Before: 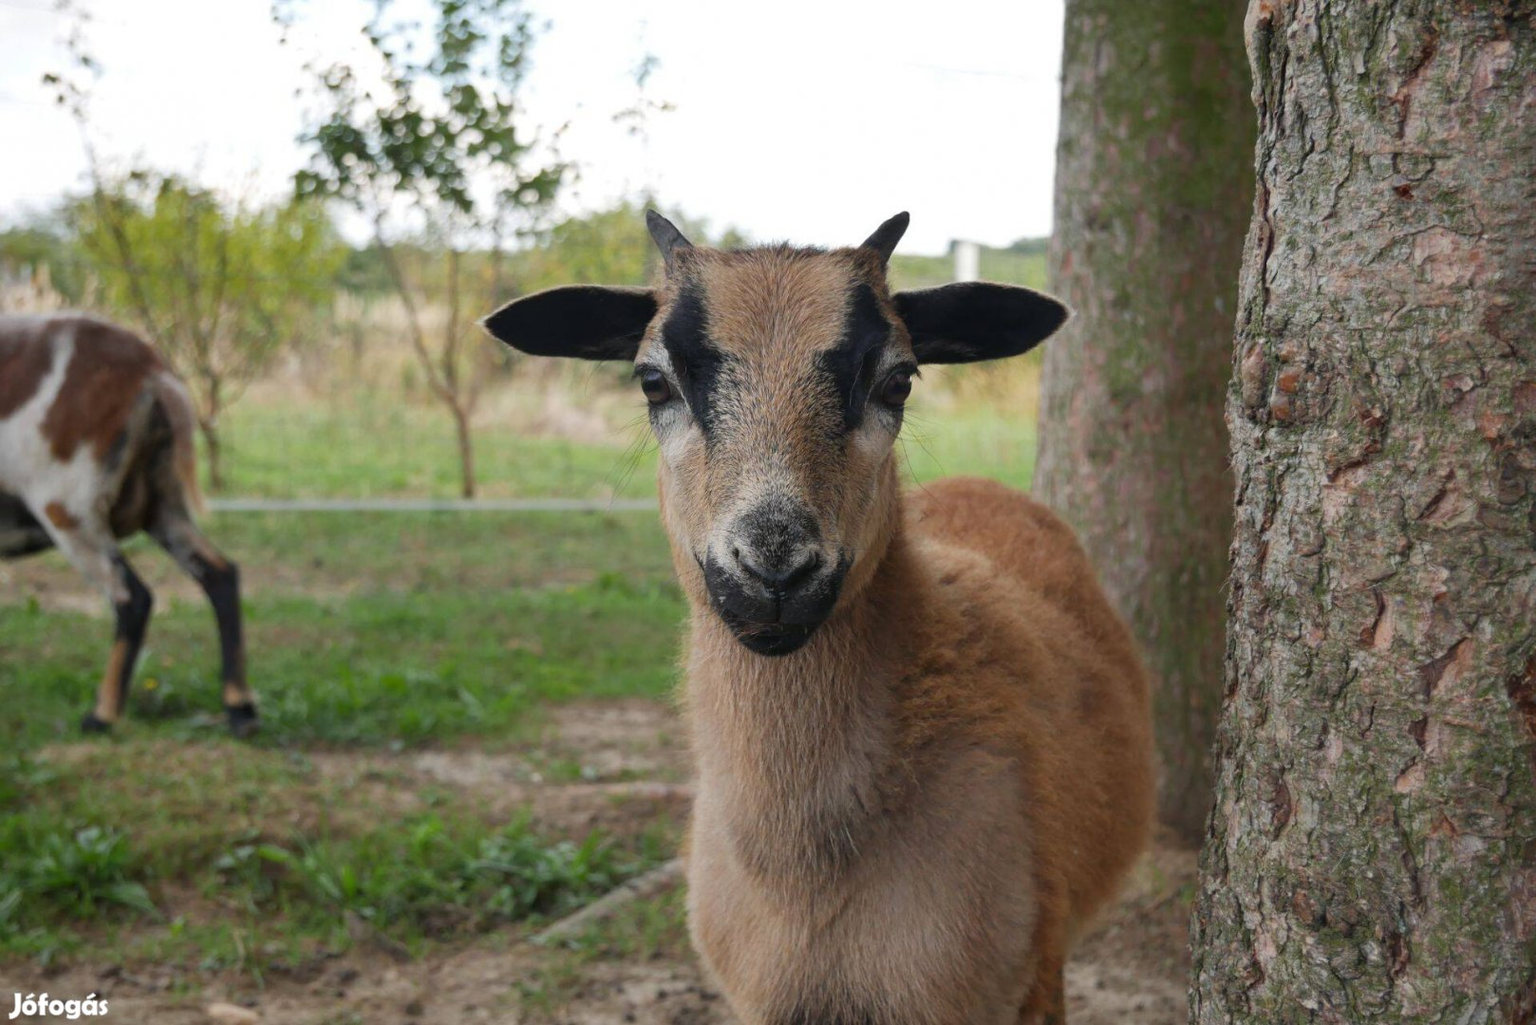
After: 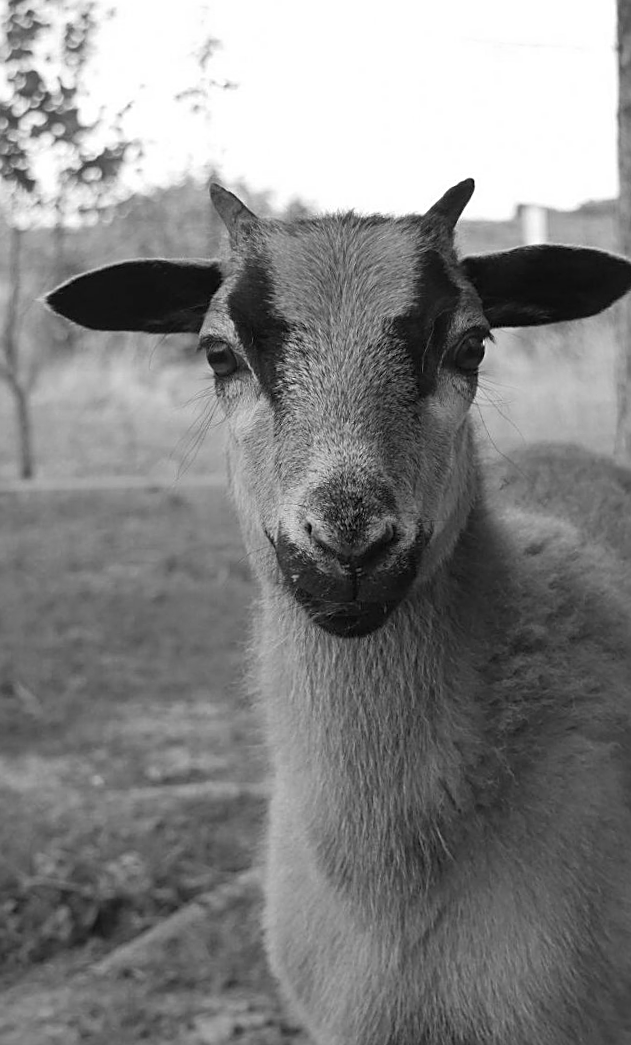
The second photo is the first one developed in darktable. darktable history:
rotate and perspective: rotation -1.68°, lens shift (vertical) -0.146, crop left 0.049, crop right 0.912, crop top 0.032, crop bottom 0.96
monochrome: a 16.01, b -2.65, highlights 0.52
crop: left 28.583%, right 29.231%
sharpen: on, module defaults
